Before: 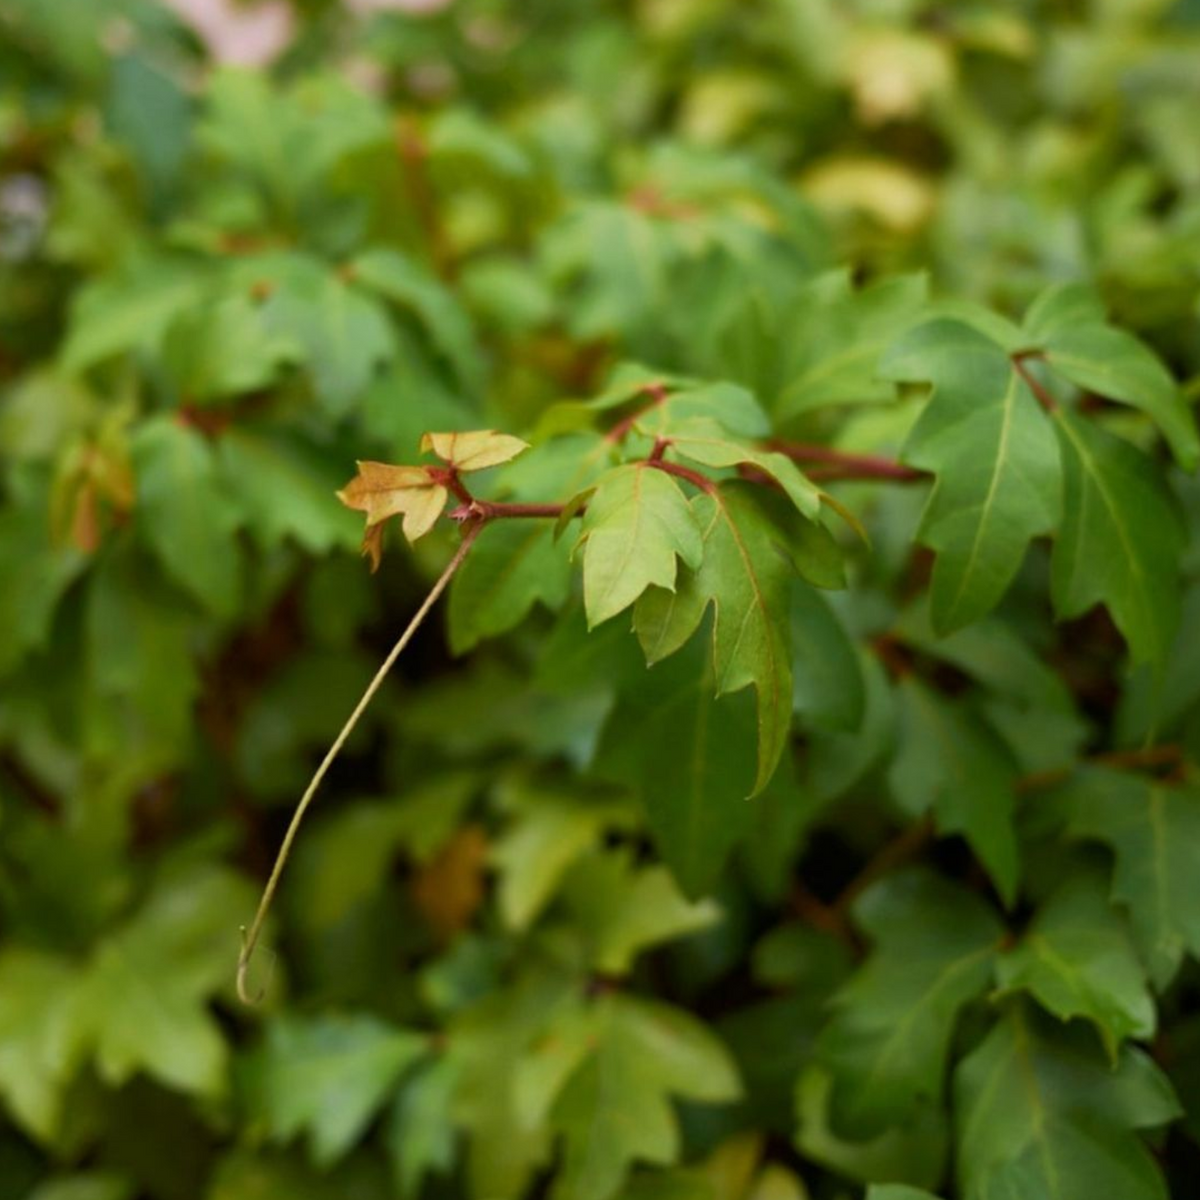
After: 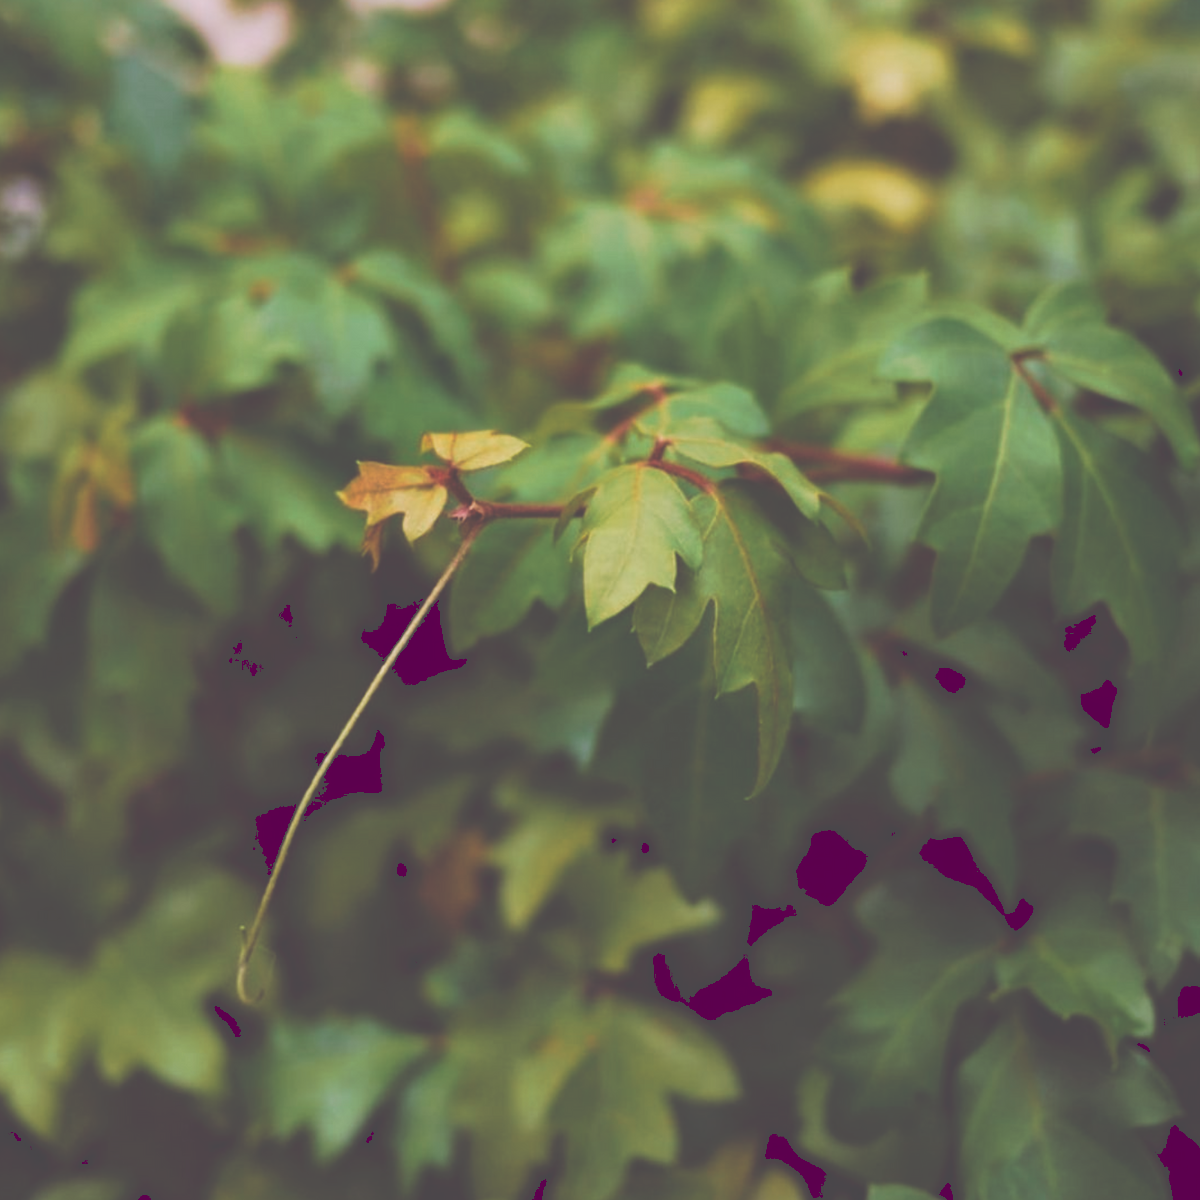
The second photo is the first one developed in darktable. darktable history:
tone curve: curves: ch0 [(0, 0) (0.003, 0.299) (0.011, 0.299) (0.025, 0.299) (0.044, 0.299) (0.069, 0.3) (0.1, 0.306) (0.136, 0.316) (0.177, 0.326) (0.224, 0.338) (0.277, 0.366) (0.335, 0.406) (0.399, 0.462) (0.468, 0.533) (0.543, 0.607) (0.623, 0.7) (0.709, 0.775) (0.801, 0.843) (0.898, 0.903) (1, 1)], preserve colors none
color look up table: target L [93.09, 93.11, 85.48, 79.94, 65.51, 65.19, 65.48, 54.68, 58.38, 46.45, 27.64, 23.77, 3.458, 201.32, 70.78, 68.76, 66.84, 62.92, 55.65, 51.73, 47.67, 50.55, 41.63, 43.36, 36.97, 32.8, 96.72, 79.91, 67.53, 58.65, 47.12, 53.87, 57.5, 52.93, 54.09, 45.56, 37.6, 38.25, 34.24, 32.88, 16.06, 17.57, 12.18, 78.63, 68.45, 64.31, 53.8, 44.37, 30.74], target a [-11.85, -9.297, -31.05, -60.66, 1.837, -41.02, -10.85, -44.77, -8.384, -17.86, -13.25, -9.506, 24.93, 0, 9.15, 37.14, 30.66, 25.57, 61.21, 64.67, 8.454, 44.57, 47.94, 24.55, 8.345, 26.75, 12.55, 36.96, 48.91, 33.65, 4.782, 6.266, 74.14, 47.26, 96.47, 55.23, 16.56, 40.88, 65.43, 65.47, 33.83, 38.48, 22.02, -35.04, -17.49, -12.11, -30.3, -15.36, -5.8], target b [64.77, 9.829, 43.98, 46.2, 62.21, 19.8, 25.75, 34.96, -2.572, 34.12, 13.9, -1.682, -14.2, -0.001, 54.02, 17.36, 57.63, 0.742, 9.018, 28.69, 42.38, 43.76, 1.84, 16.88, 6.831, 29.75, -8.406, -29.08, -19.22, -22.15, -42.03, -6.016, -55.27, -74.6, -70.95, -10.51, -69.81, -17.54, -42.53, -64.67, -11.77, -51.16, -33.02, -20.31, -25.63, -47.61, -10.41, -27.24, -21.66], num patches 49
